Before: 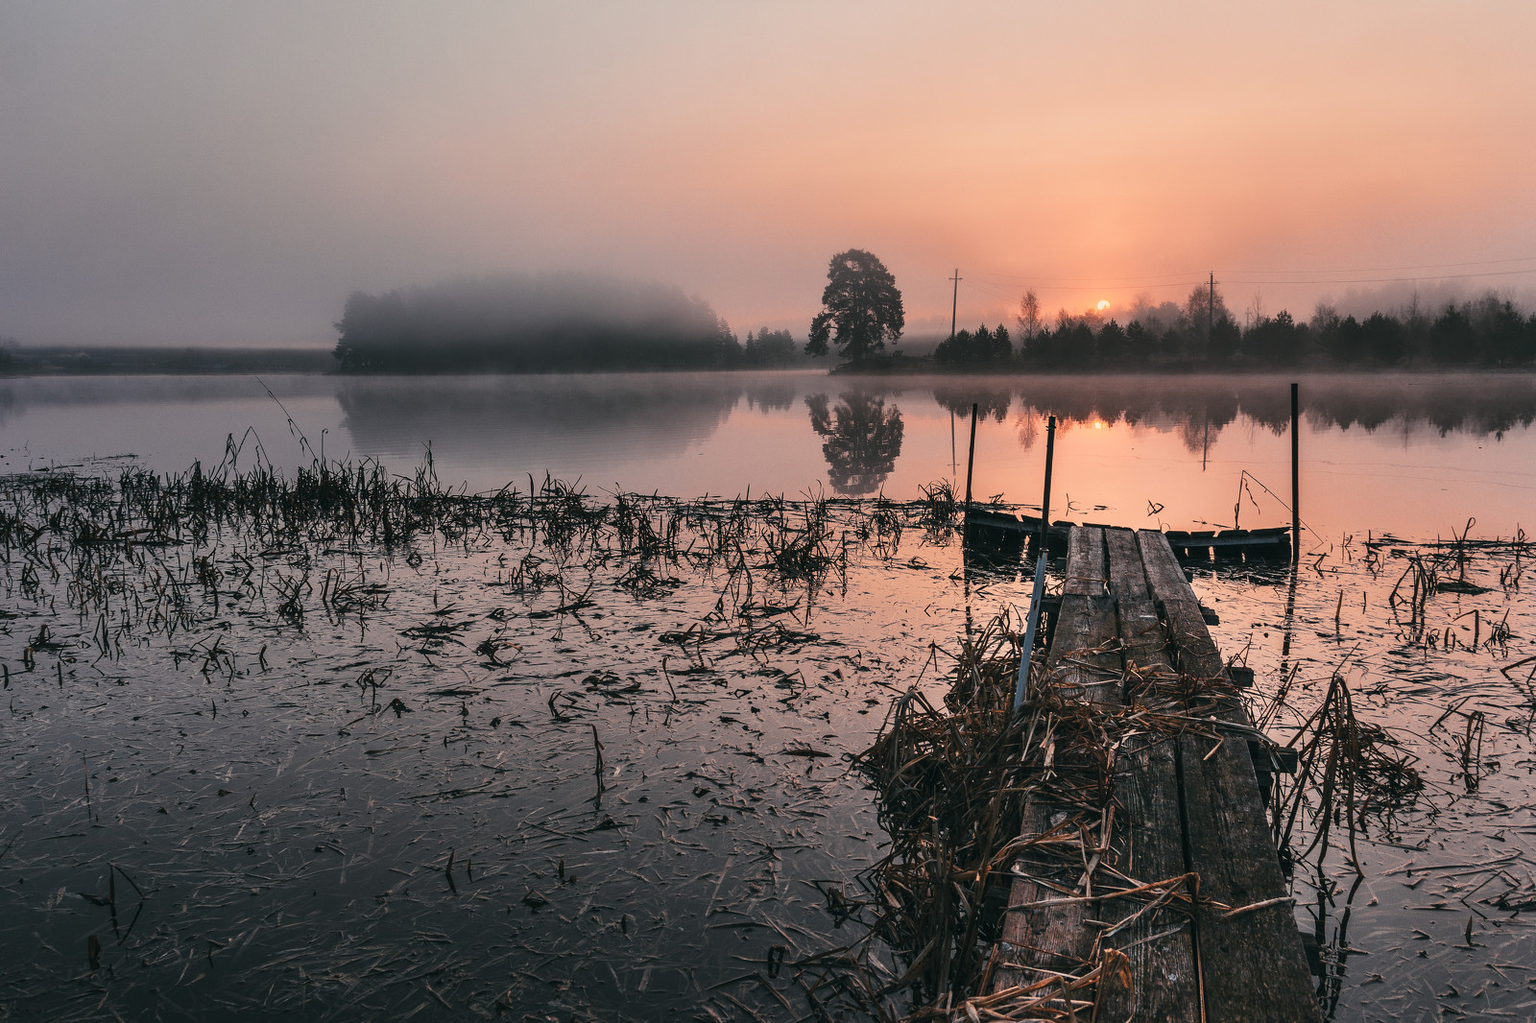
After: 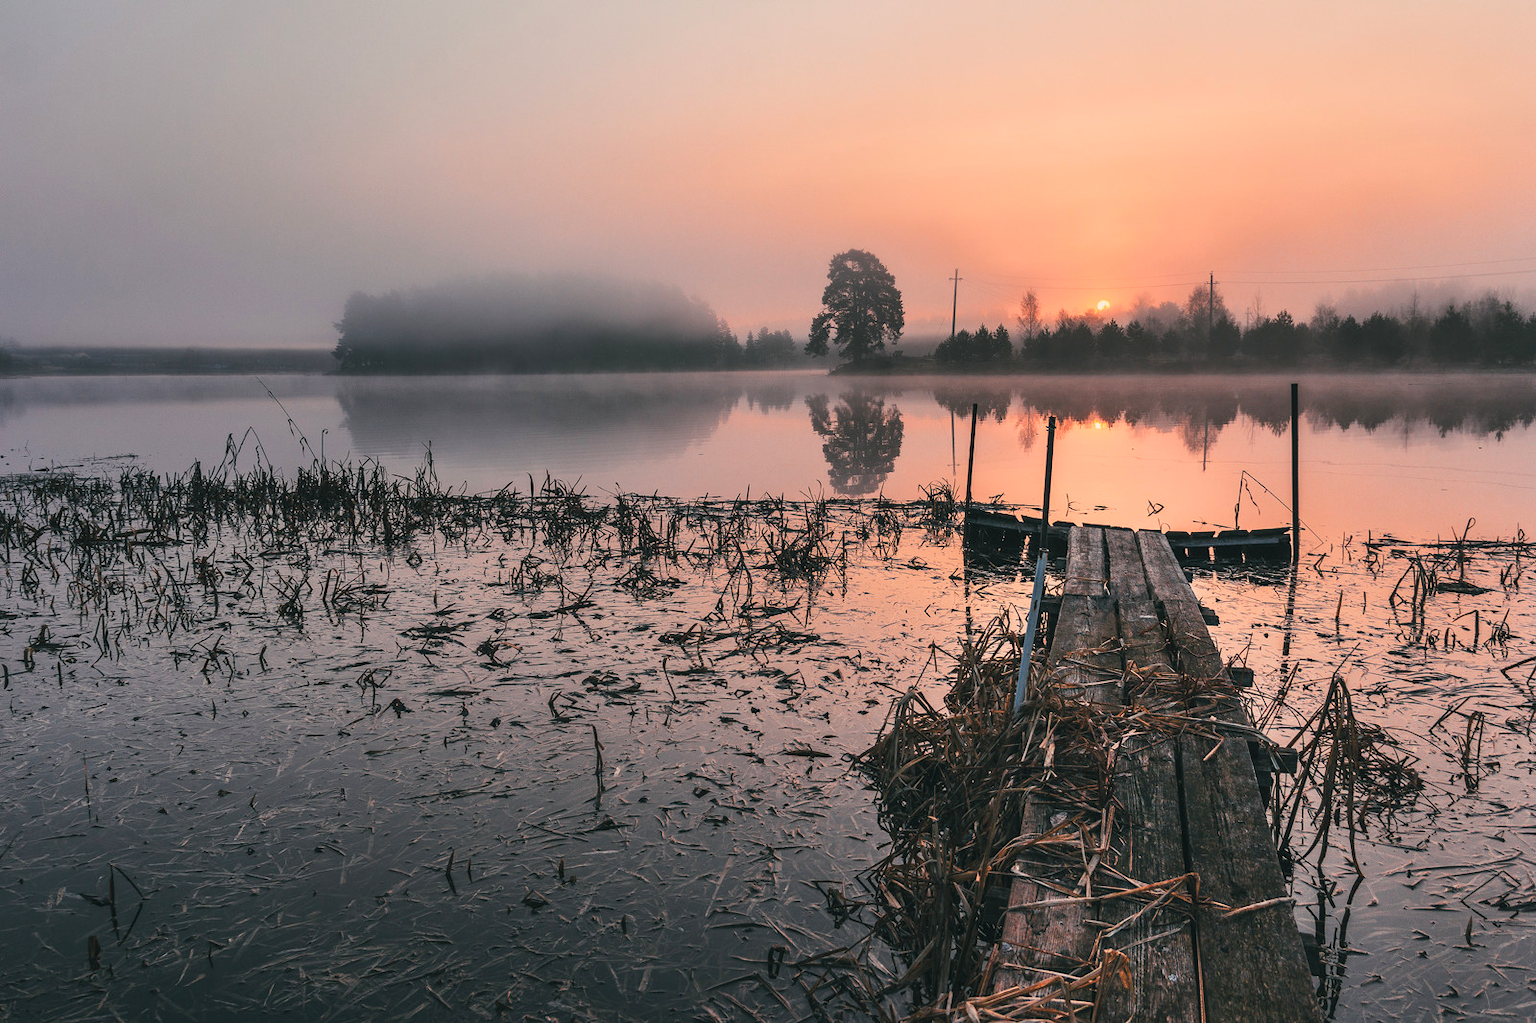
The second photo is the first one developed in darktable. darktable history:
contrast brightness saturation: brightness 0.094, saturation 0.192
